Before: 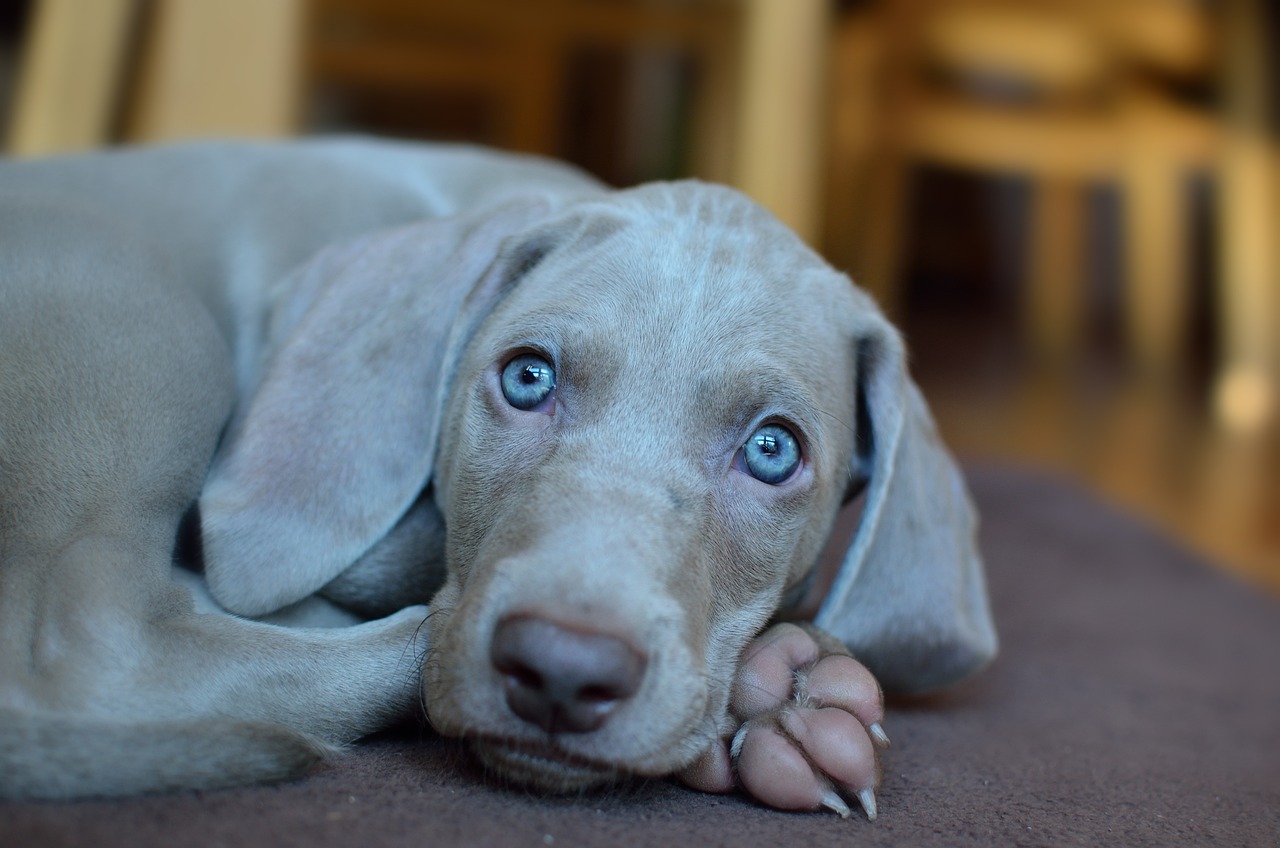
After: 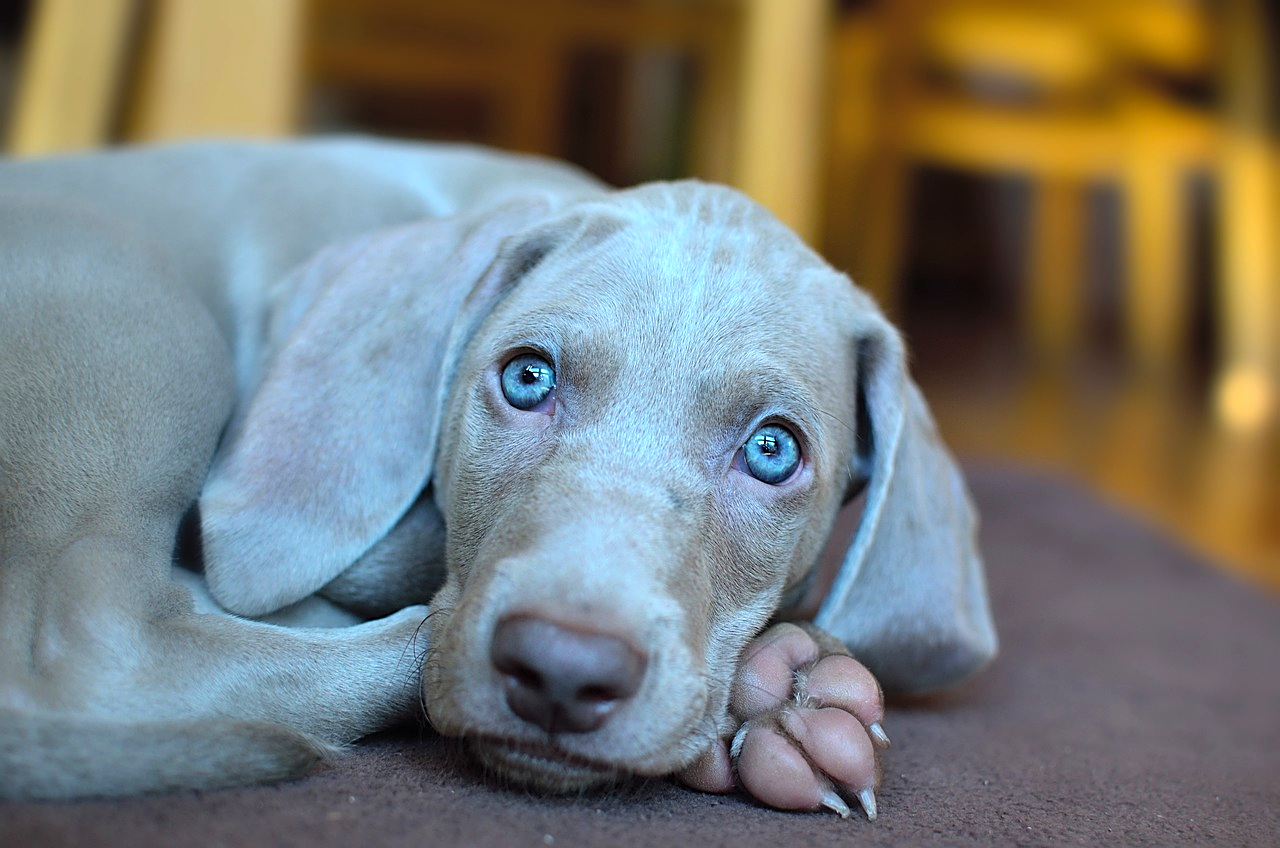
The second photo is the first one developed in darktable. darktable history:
color balance rgb: linear chroma grading › global chroma 1.64%, linear chroma grading › mid-tones -0.922%, perceptual saturation grading › global saturation 31.118%, perceptual brilliance grading › highlights 16.286%, perceptual brilliance grading › shadows -14.62%
sharpen: on, module defaults
contrast brightness saturation: brightness 0.123
